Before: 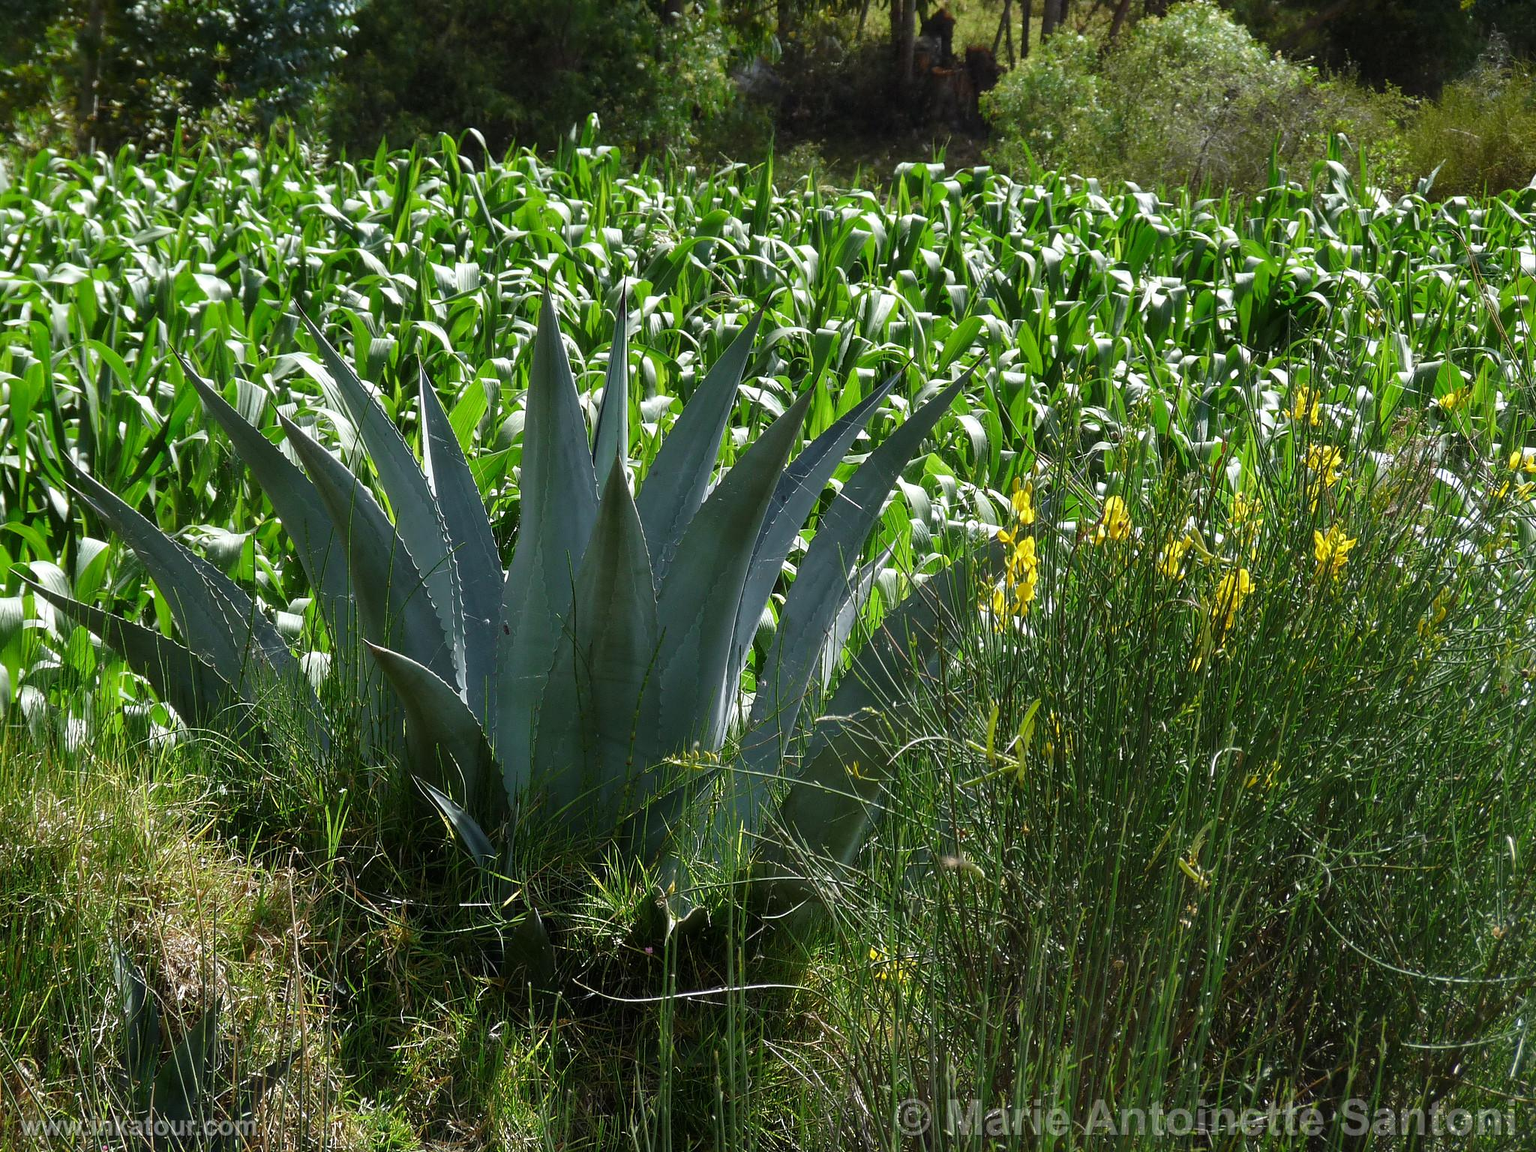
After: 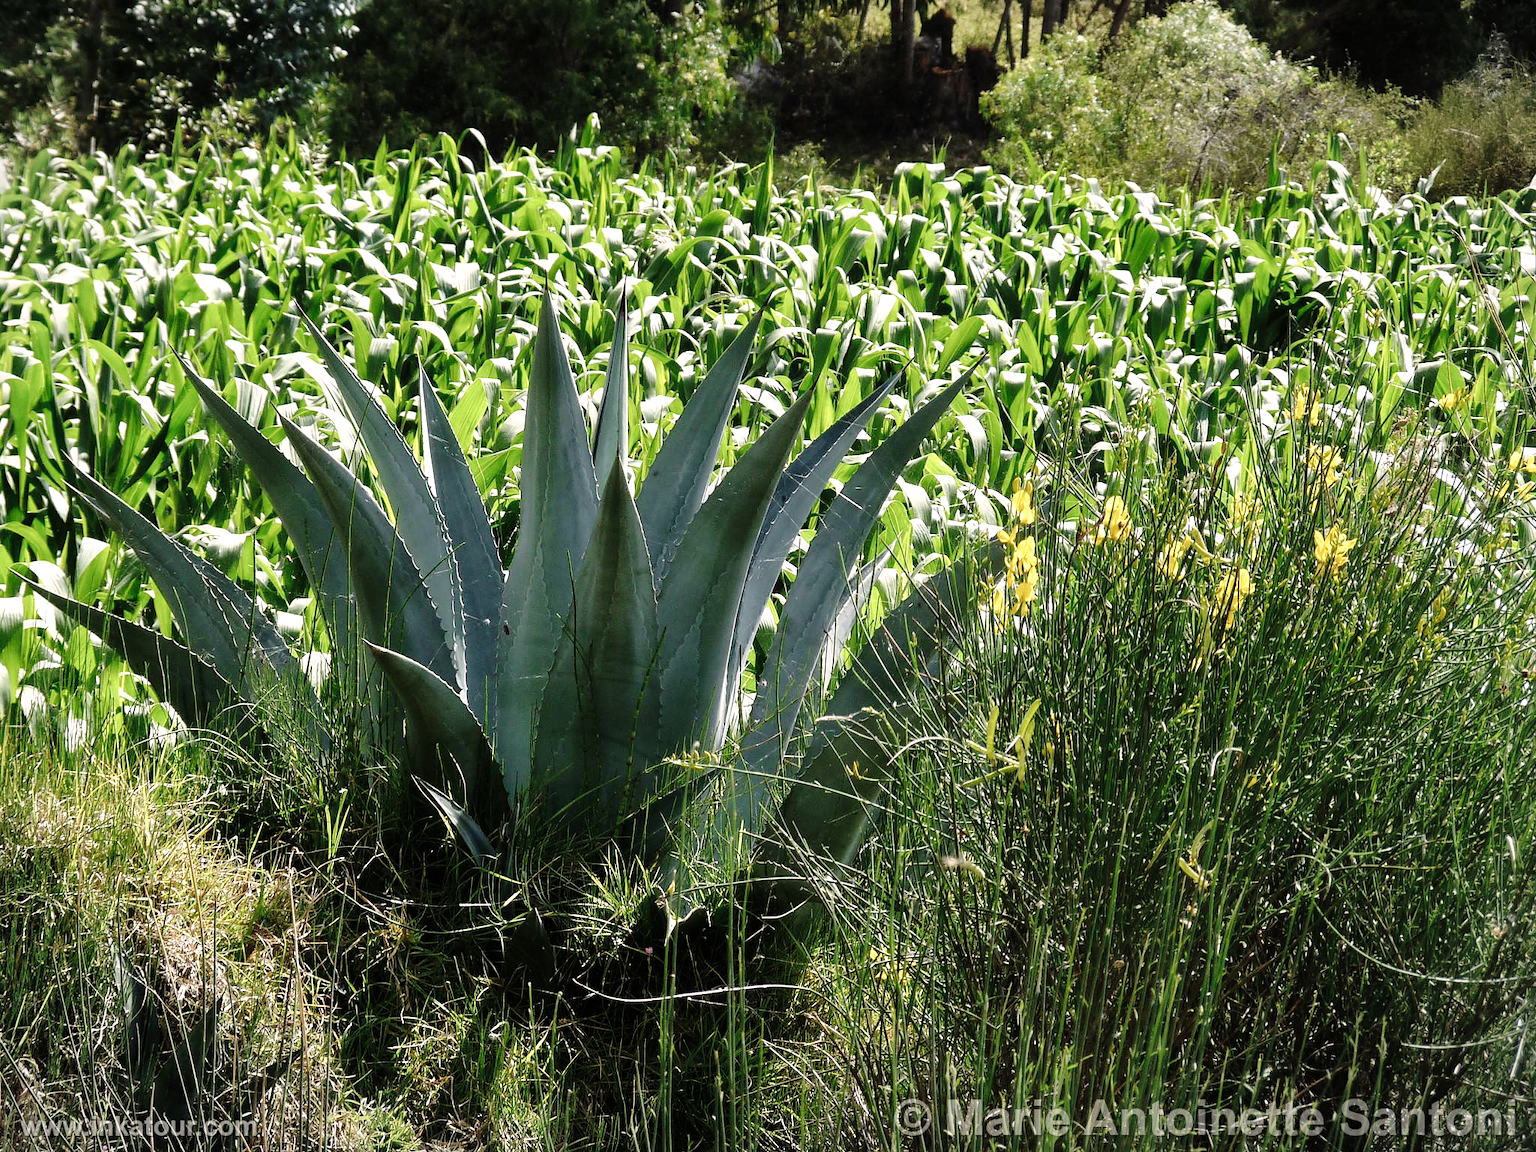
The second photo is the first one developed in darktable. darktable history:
tone equalizer: on, module defaults
exposure: exposure 0.485 EV, compensate highlight preservation false
local contrast: mode bilateral grid, contrast 10, coarseness 25, detail 110%, midtone range 0.2
white balance: emerald 1
vignetting: fall-off start 100%, brightness -0.282, width/height ratio 1.31
tone curve: curves: ch0 [(0, 0) (0.003, 0.003) (0.011, 0.005) (0.025, 0.008) (0.044, 0.012) (0.069, 0.02) (0.1, 0.031) (0.136, 0.047) (0.177, 0.088) (0.224, 0.141) (0.277, 0.222) (0.335, 0.32) (0.399, 0.422) (0.468, 0.523) (0.543, 0.621) (0.623, 0.715) (0.709, 0.796) (0.801, 0.88) (0.898, 0.962) (1, 1)], preserve colors none
color correction: highlights a* 5.59, highlights b* 5.24, saturation 0.68
